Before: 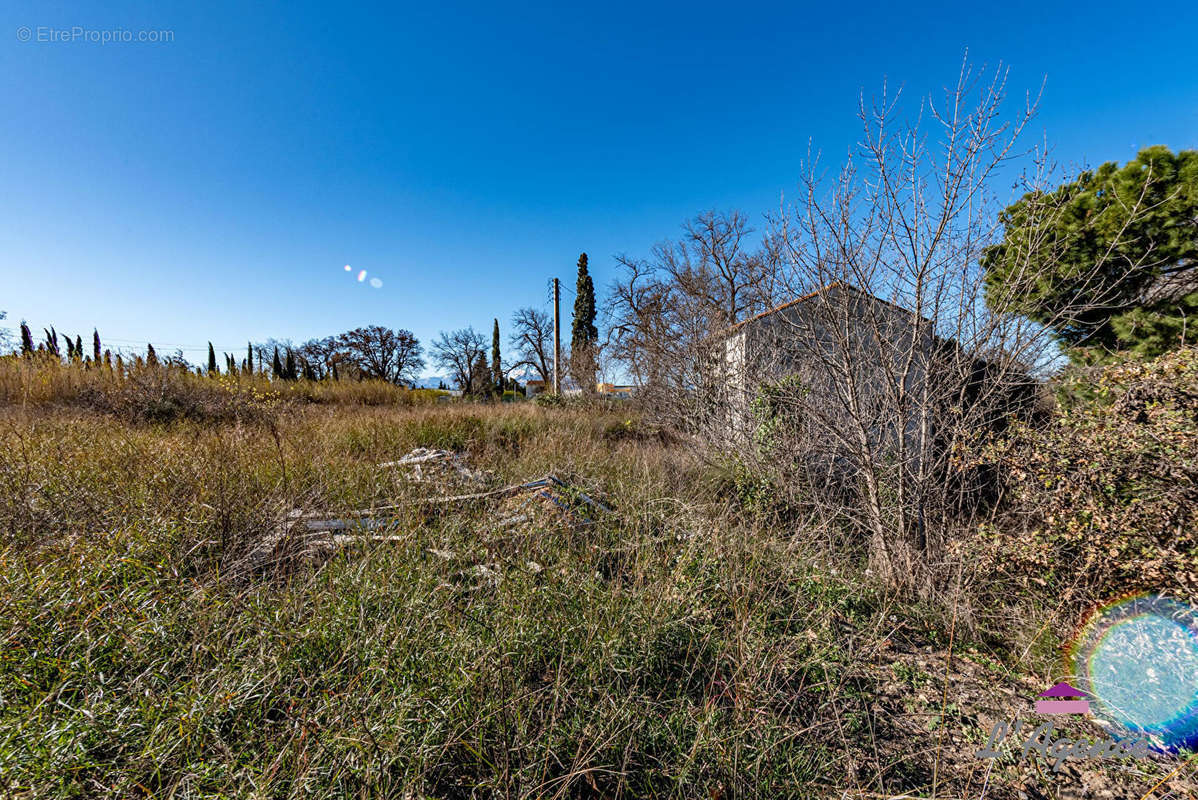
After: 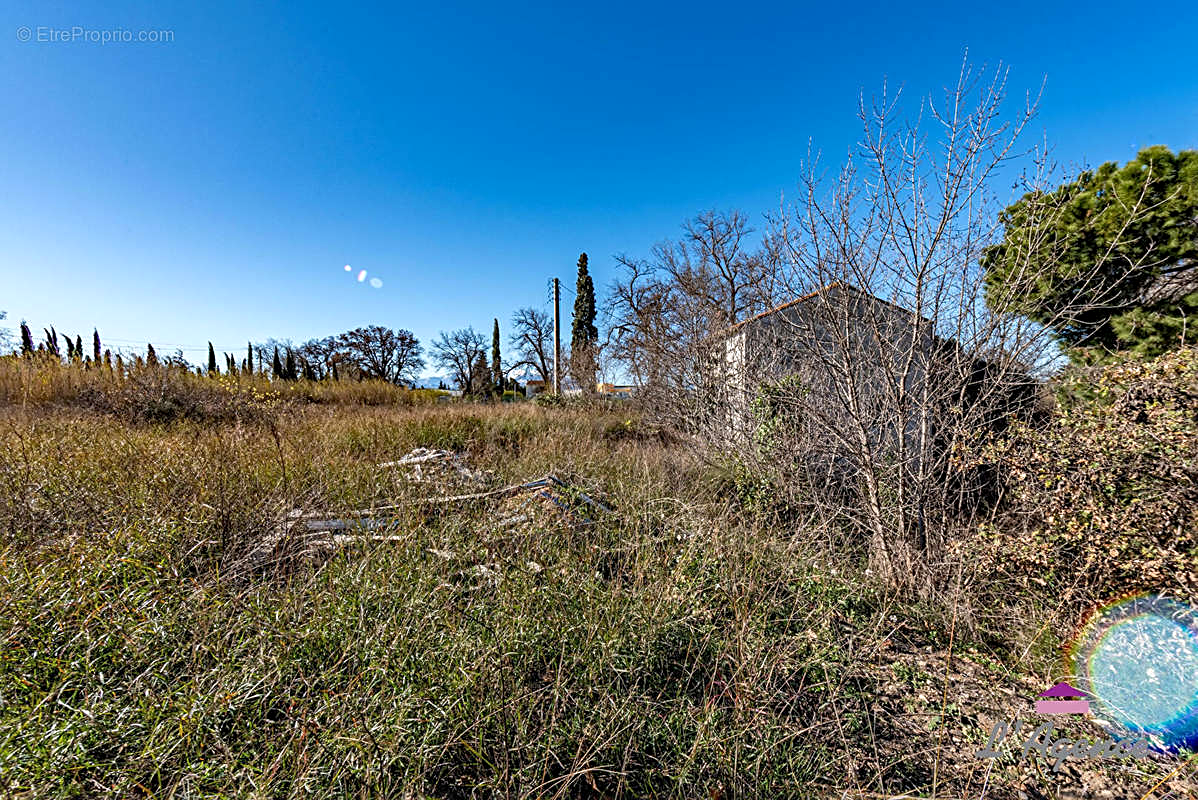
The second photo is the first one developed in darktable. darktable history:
exposure: black level correction 0.001, exposure 0.14 EV, compensate highlight preservation false
sharpen: radius 2.529, amount 0.323
